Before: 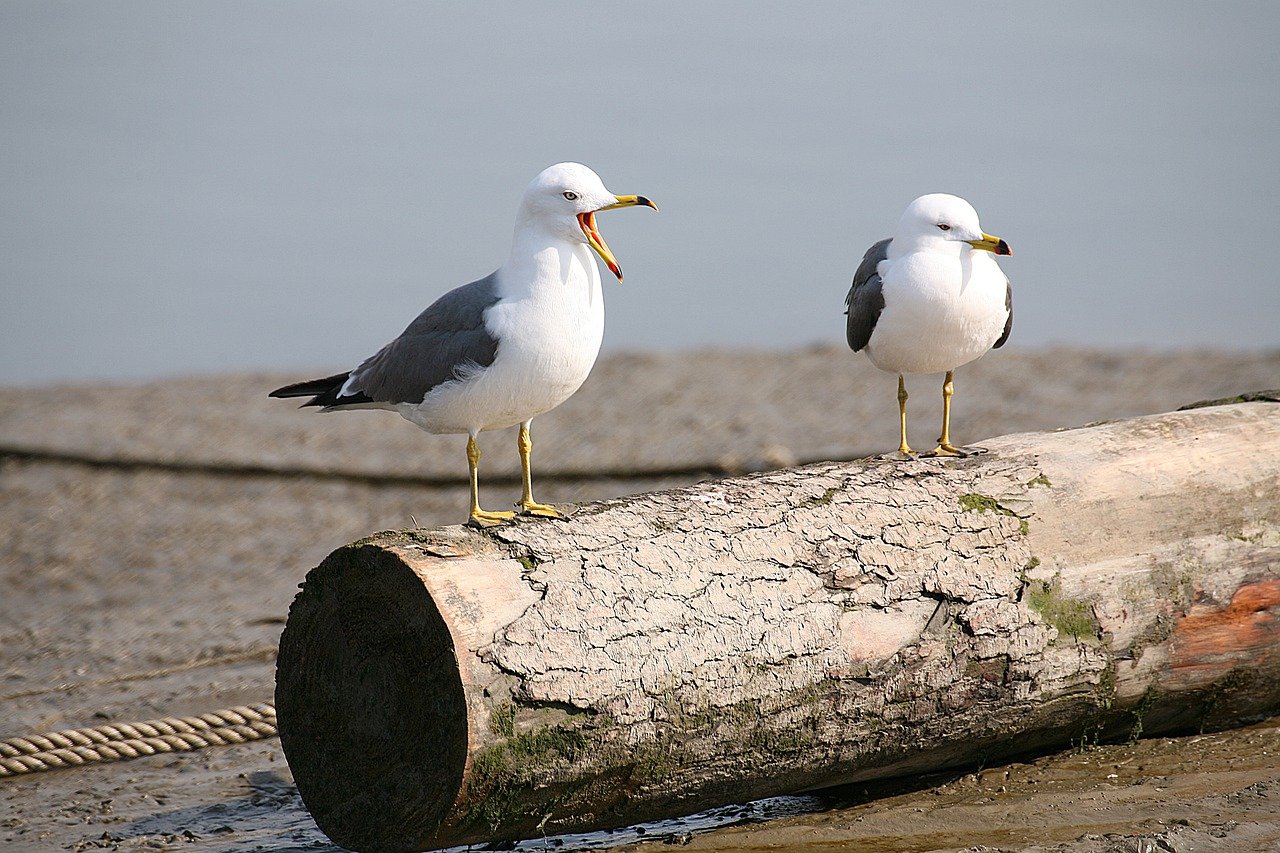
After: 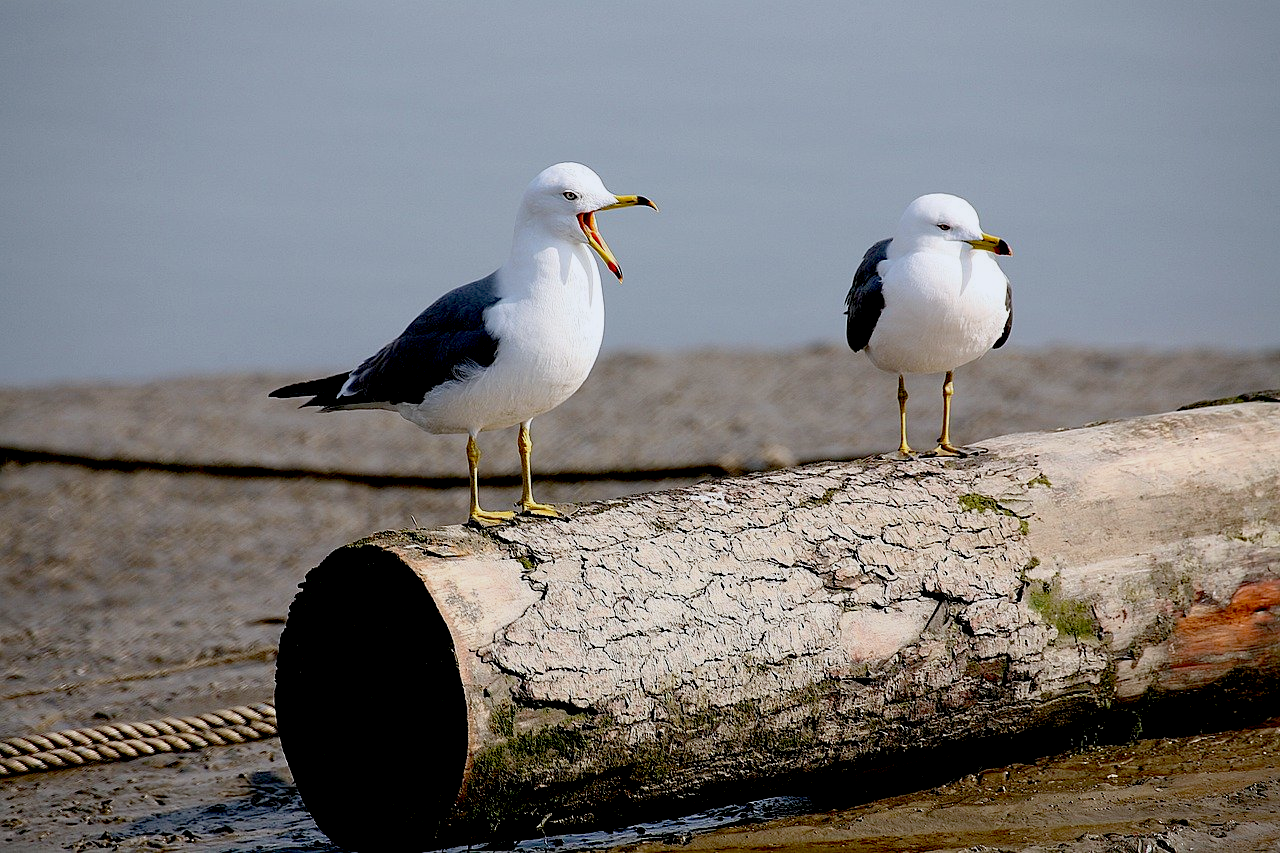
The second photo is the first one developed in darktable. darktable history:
exposure: black level correction 0.046, exposure -0.228 EV, compensate highlight preservation false
white balance: red 0.98, blue 1.034
